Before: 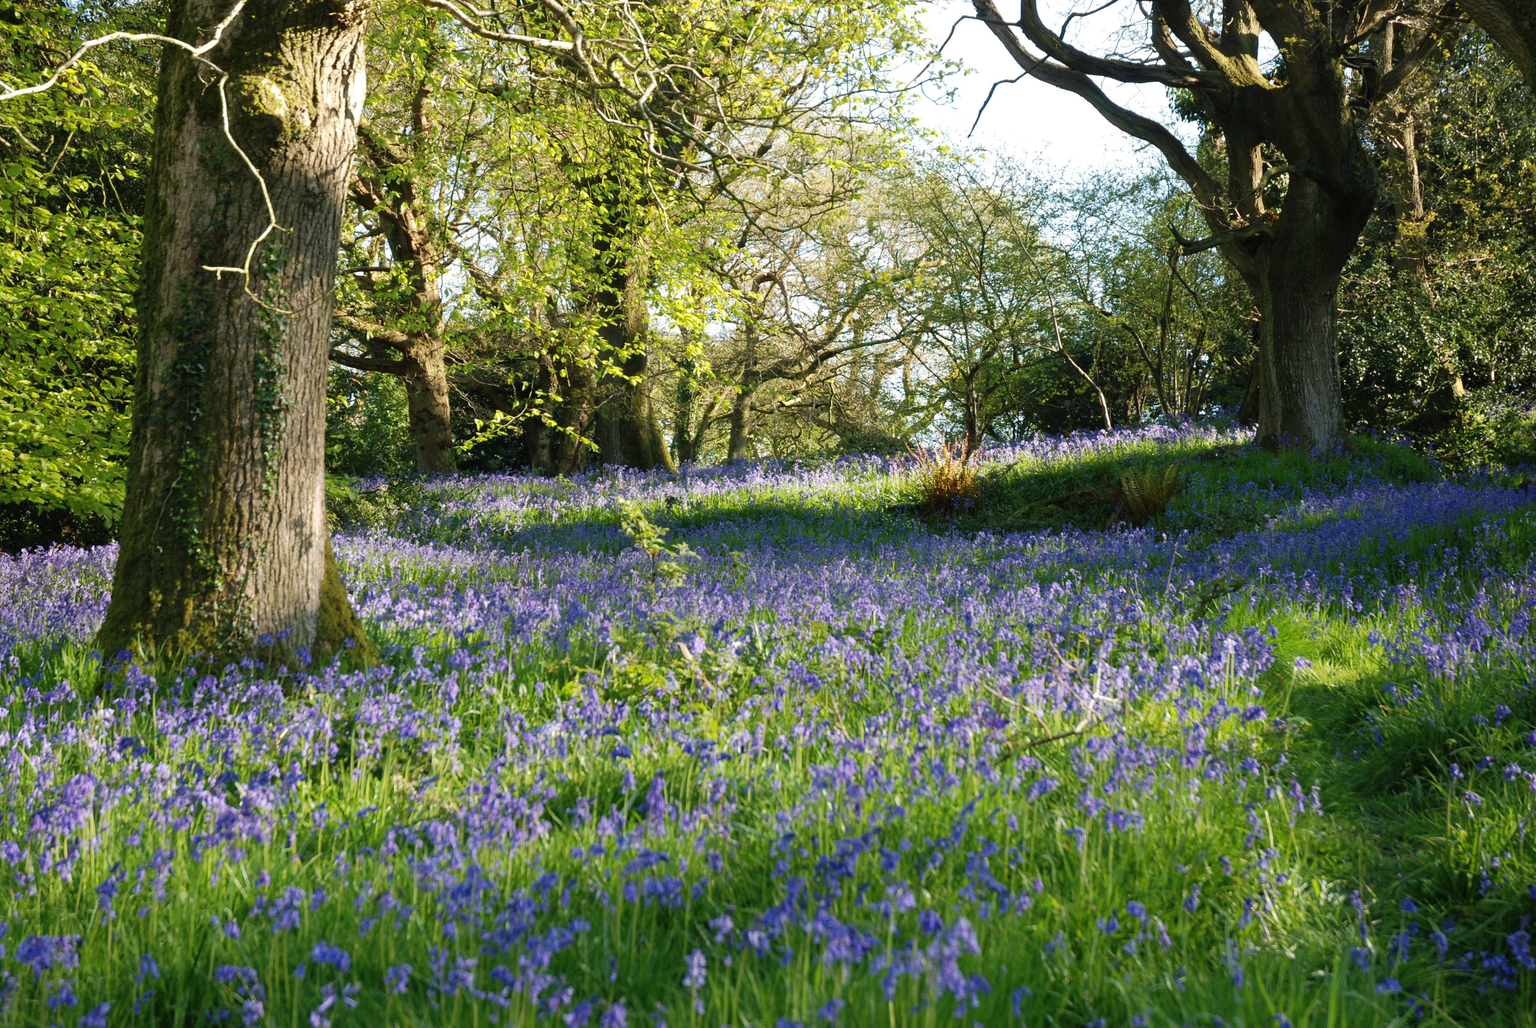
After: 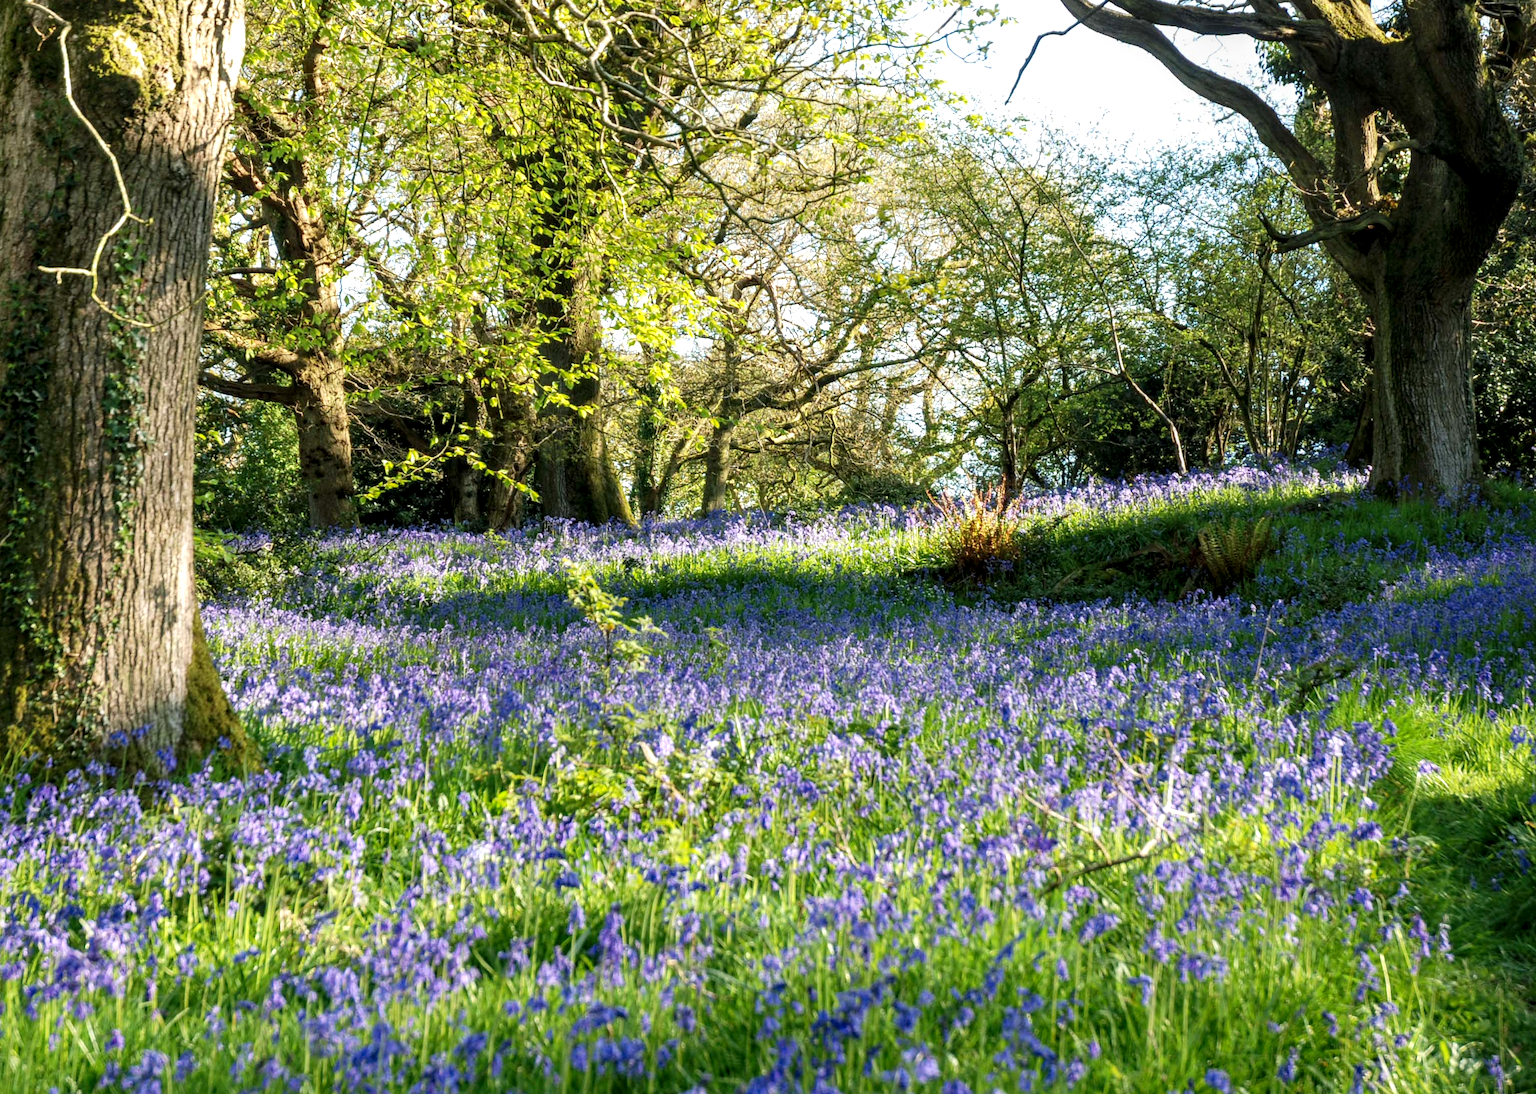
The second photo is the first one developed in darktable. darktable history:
local contrast: detail 150%
contrast brightness saturation: contrast 0.03, brightness 0.06, saturation 0.13
crop: left 11.225%, top 5.381%, right 9.565%, bottom 10.314%
